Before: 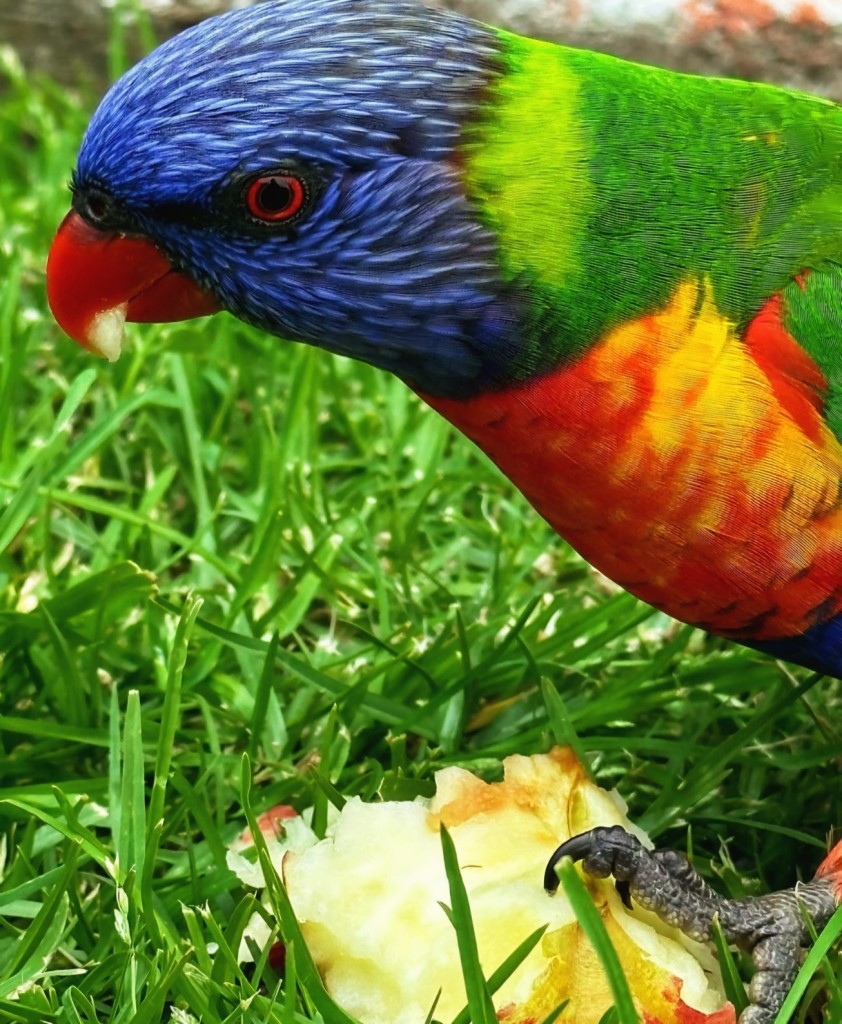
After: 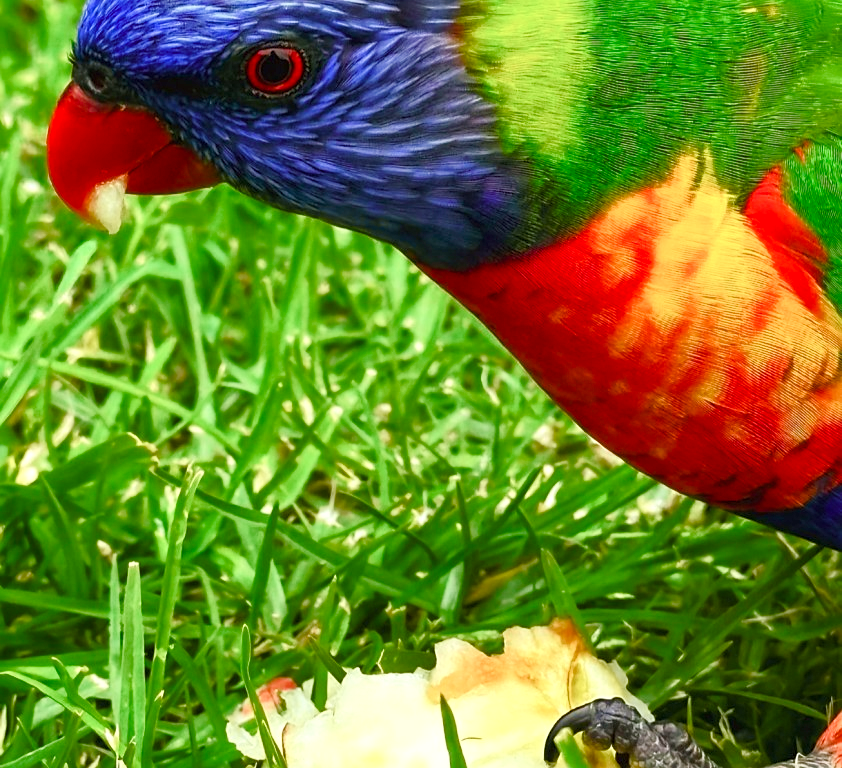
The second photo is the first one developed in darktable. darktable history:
crop and rotate: top 12.5%, bottom 12.5%
sharpen: radius 1.272, amount 0.305, threshold 0
tone curve: curves: ch0 [(0.013, 0) (0.061, 0.068) (0.239, 0.256) (0.502, 0.505) (0.683, 0.676) (0.761, 0.773) (0.858, 0.858) (0.987, 0.945)]; ch1 [(0, 0) (0.172, 0.123) (0.304, 0.288) (0.414, 0.44) (0.472, 0.473) (0.502, 0.508) (0.521, 0.528) (0.583, 0.595) (0.654, 0.673) (0.728, 0.761) (1, 1)]; ch2 [(0, 0) (0.411, 0.424) (0.485, 0.476) (0.502, 0.502) (0.553, 0.557) (0.57, 0.576) (1, 1)], color space Lab, independent channels, preserve colors none
color balance rgb: perceptual saturation grading › global saturation 20%, perceptual saturation grading › highlights -50%, perceptual saturation grading › shadows 30%, perceptual brilliance grading › global brilliance 10%, perceptual brilliance grading › shadows 15%
